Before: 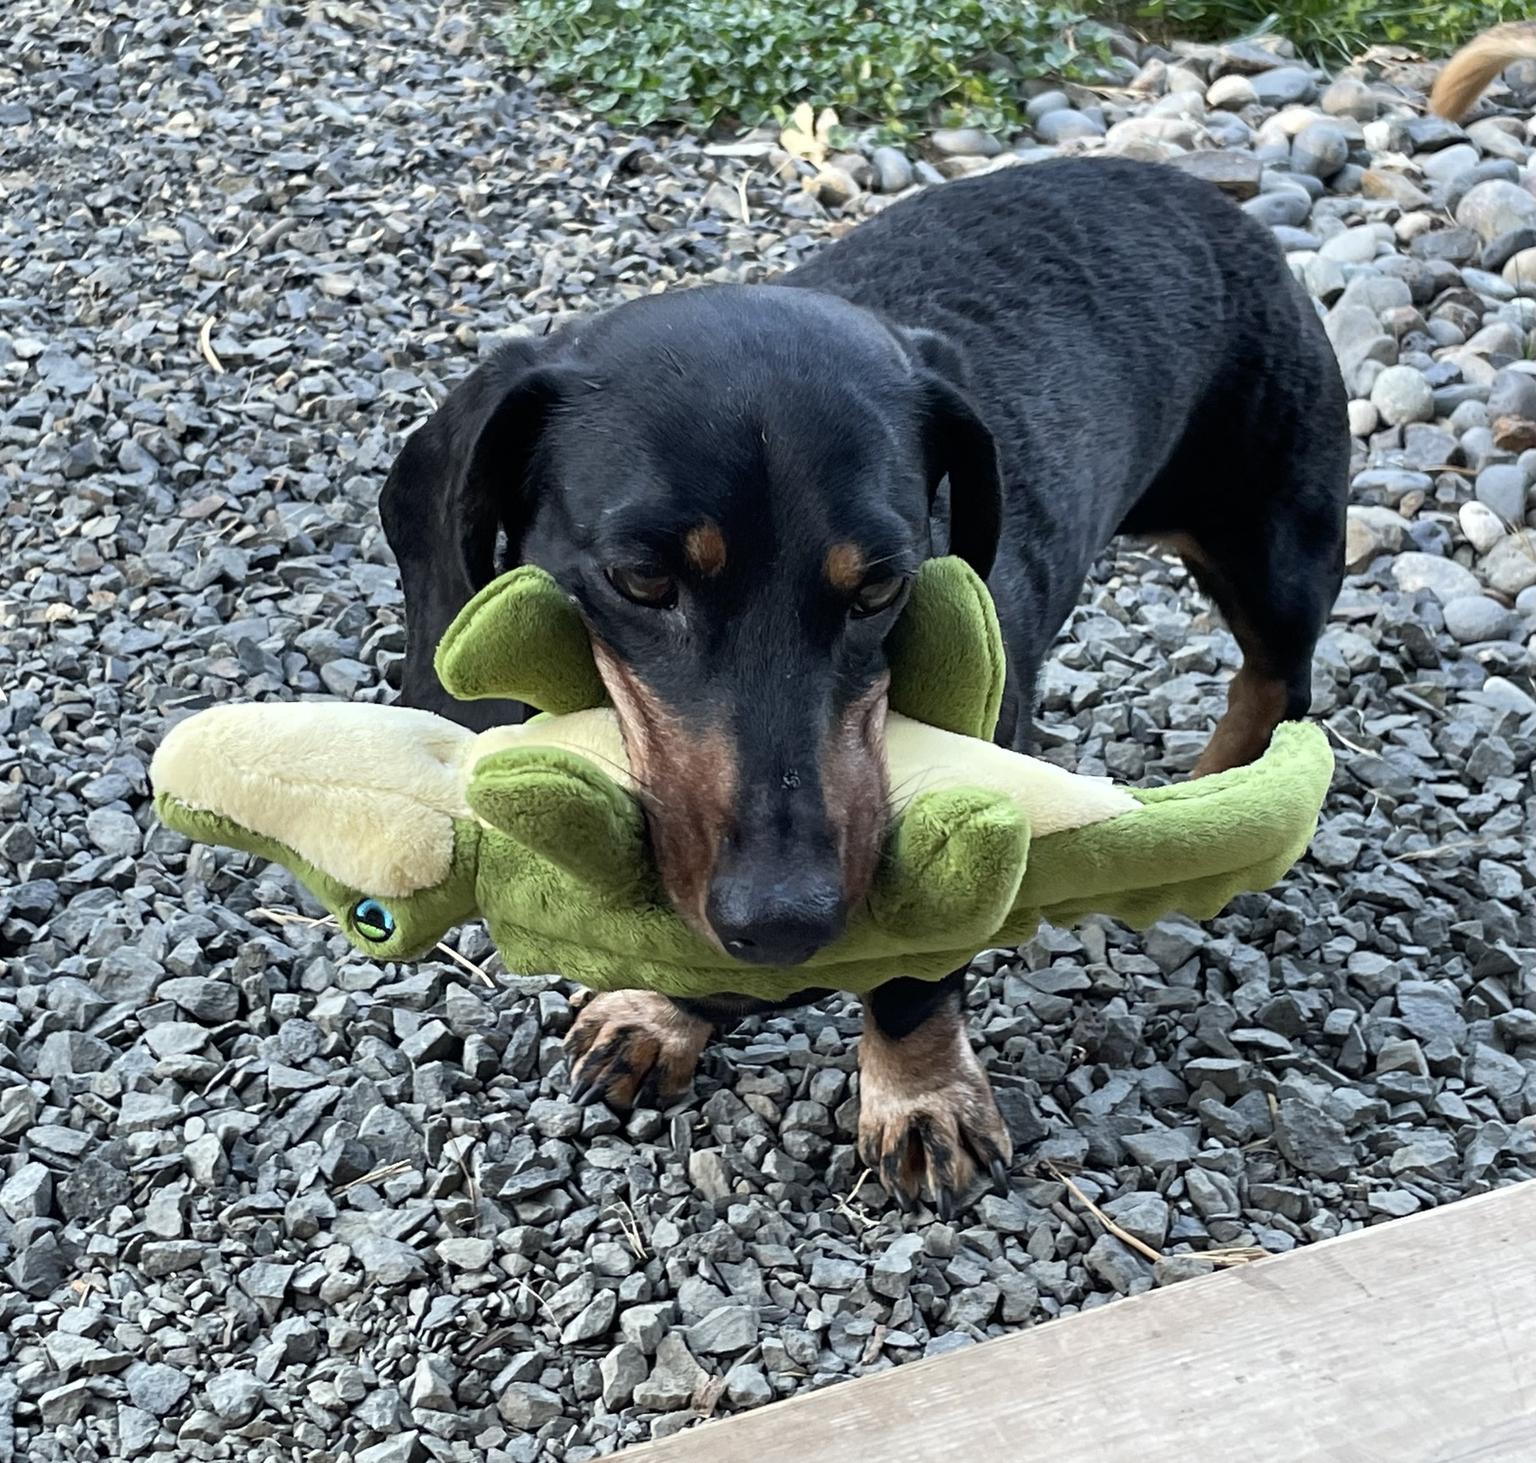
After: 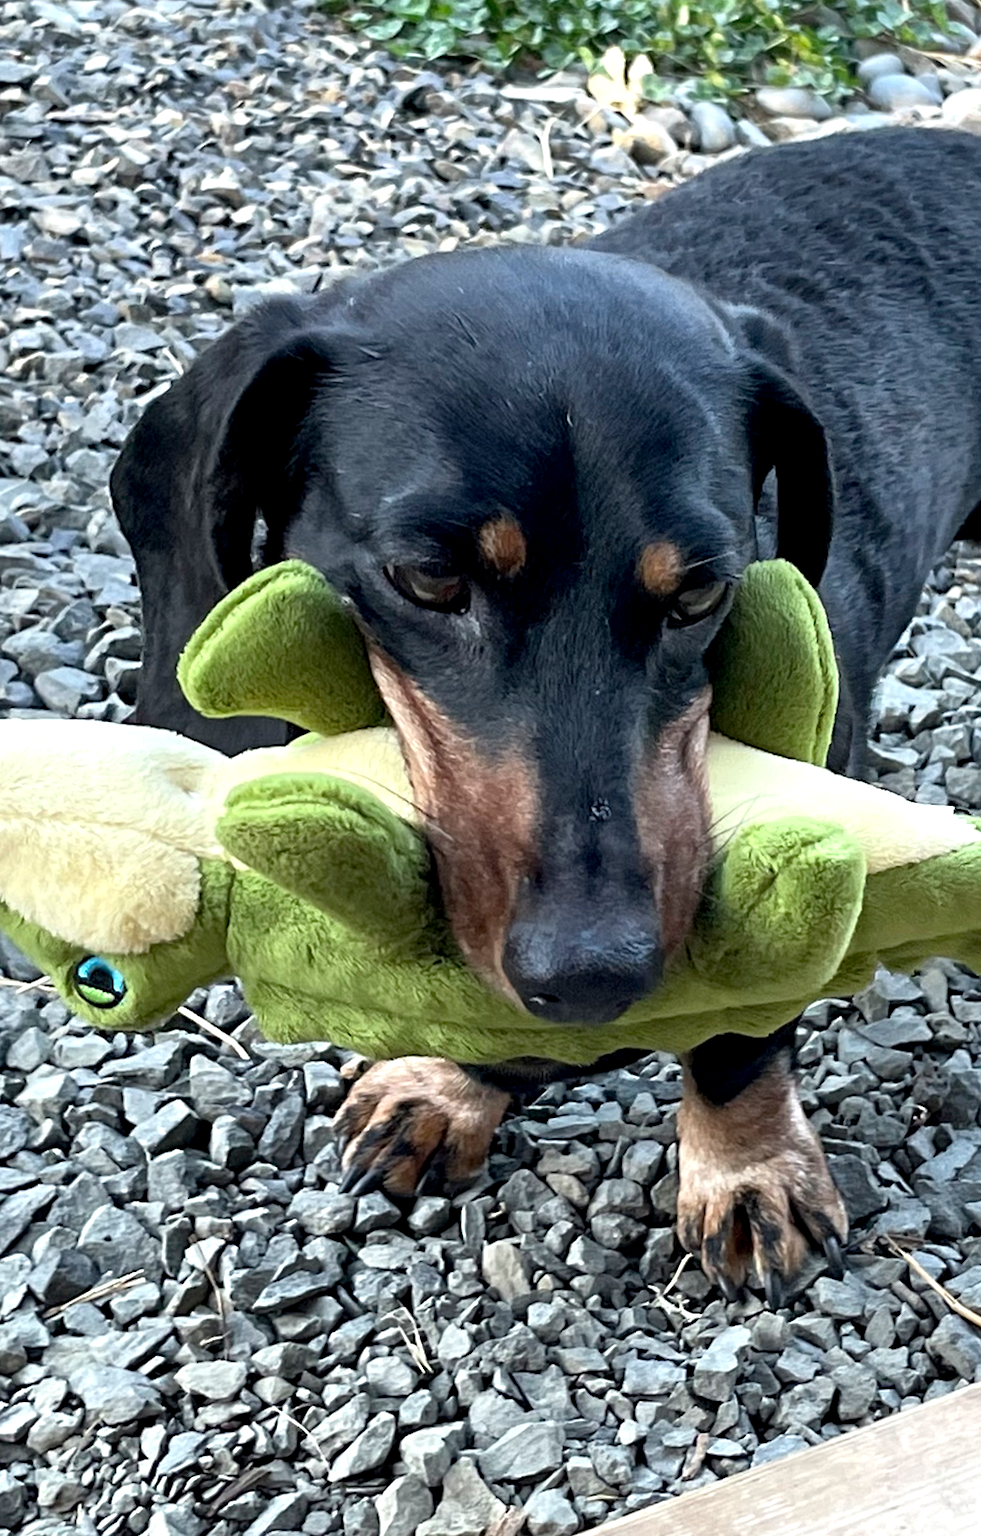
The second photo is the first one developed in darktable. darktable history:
exposure: black level correction 0.003, exposure 0.383 EV, compensate highlight preservation false
sharpen: radius 5.325, amount 0.312, threshold 26.433
shadows and highlights: shadows 32, highlights -32, soften with gaussian
crop: left 21.496%, right 22.254%
rotate and perspective: rotation -0.013°, lens shift (vertical) -0.027, lens shift (horizontal) 0.178, crop left 0.016, crop right 0.989, crop top 0.082, crop bottom 0.918
